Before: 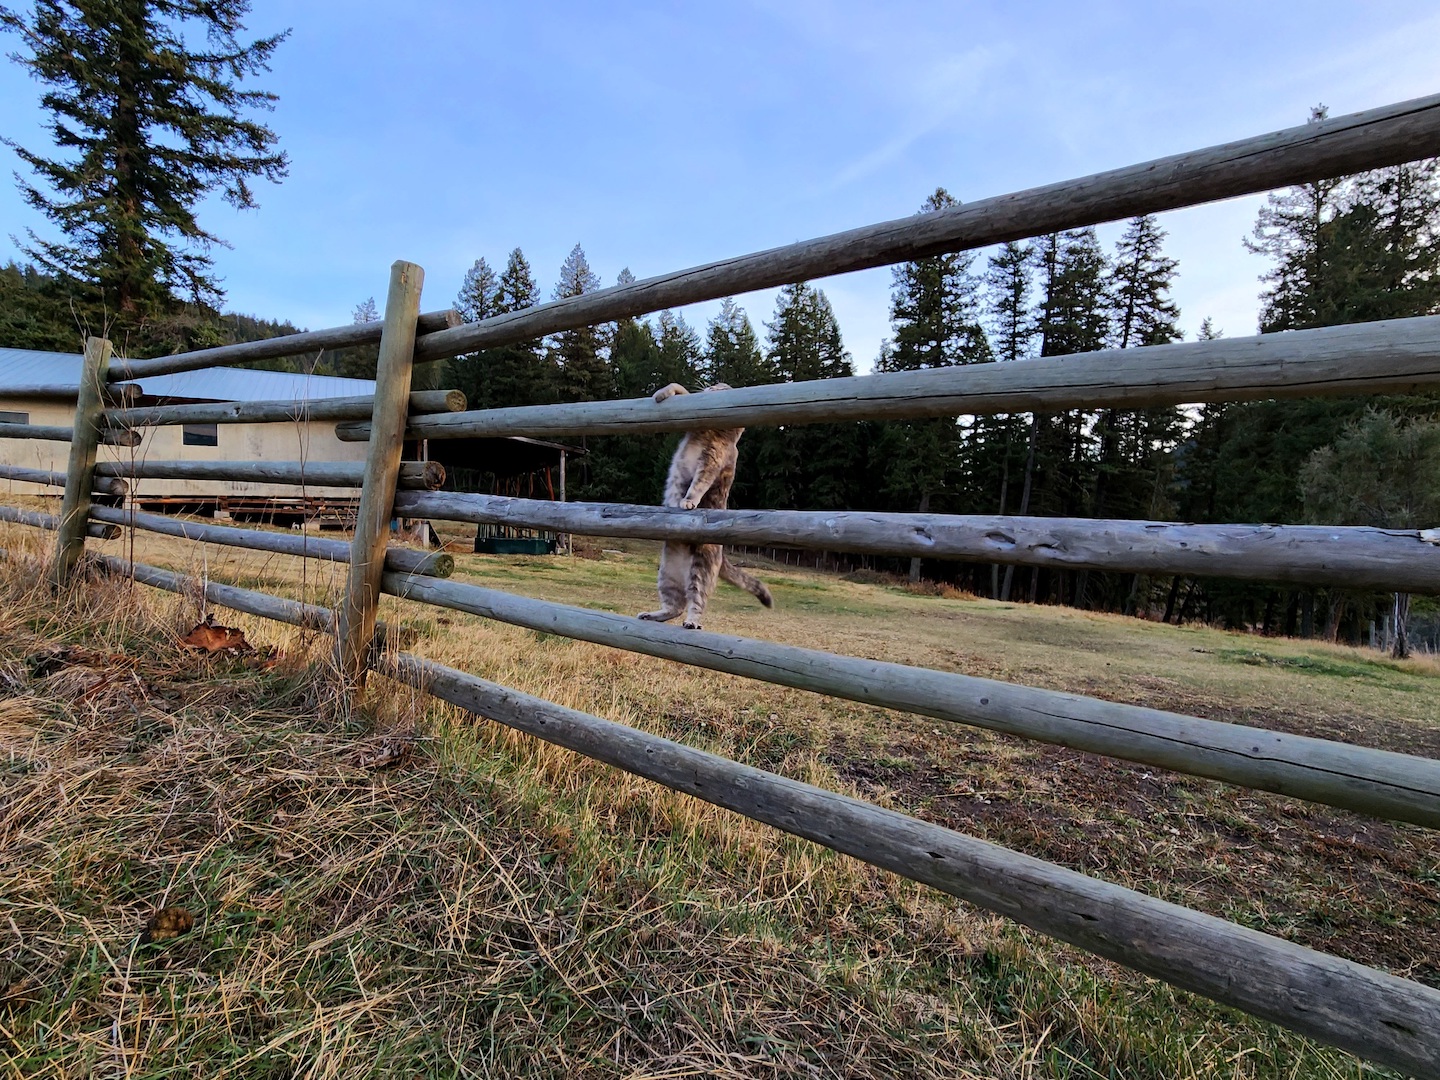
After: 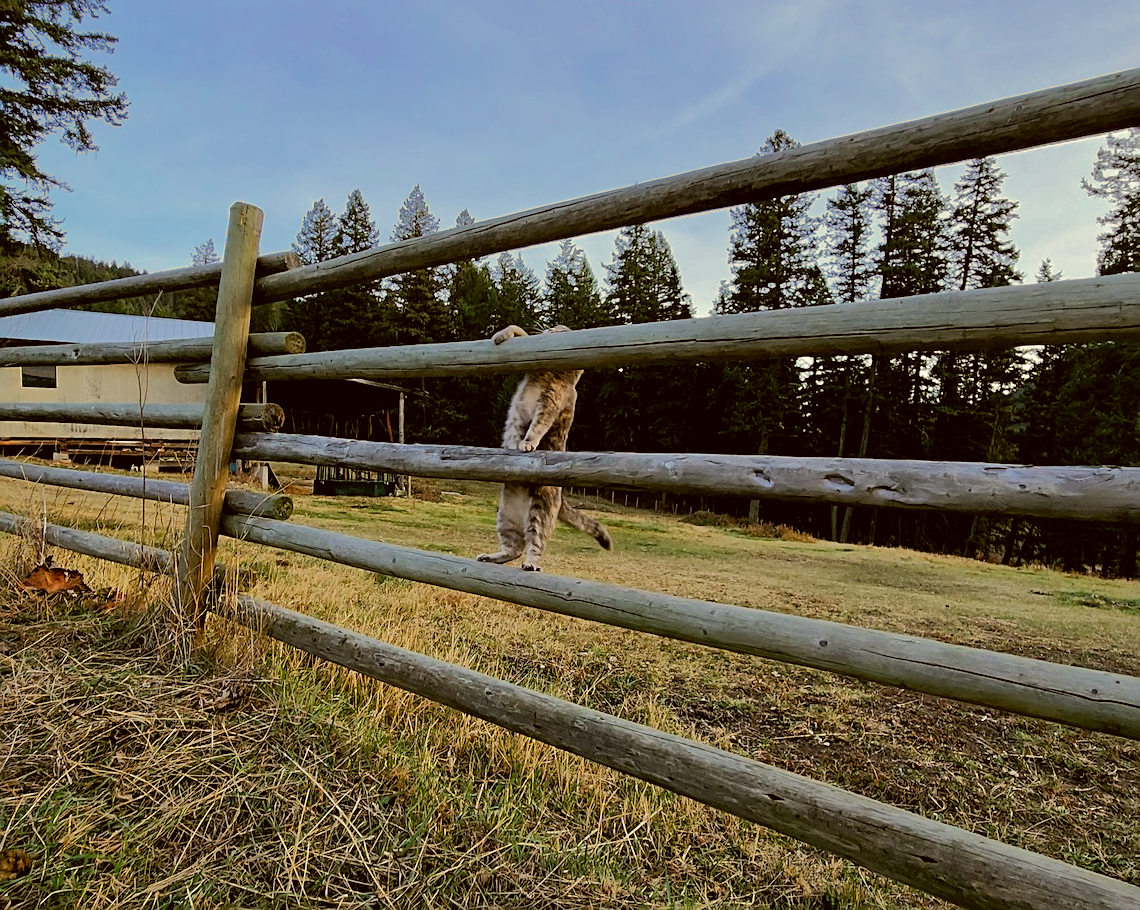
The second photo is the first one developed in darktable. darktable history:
color correction: highlights a* -1.43, highlights b* 10.12, shadows a* 0.395, shadows b* 19.35
shadows and highlights: shadows 40, highlights -60
sharpen: on, module defaults
color balance: mode lift, gamma, gain (sRGB)
crop: left 11.225%, top 5.381%, right 9.565%, bottom 10.314%
filmic rgb: middle gray luminance 18.42%, black relative exposure -11.45 EV, white relative exposure 2.55 EV, threshold 6 EV, target black luminance 0%, hardness 8.41, latitude 99%, contrast 1.084, shadows ↔ highlights balance 0.505%, add noise in highlights 0, preserve chrominance max RGB, color science v3 (2019), use custom middle-gray values true, iterations of high-quality reconstruction 0, contrast in highlights soft, enable highlight reconstruction true
